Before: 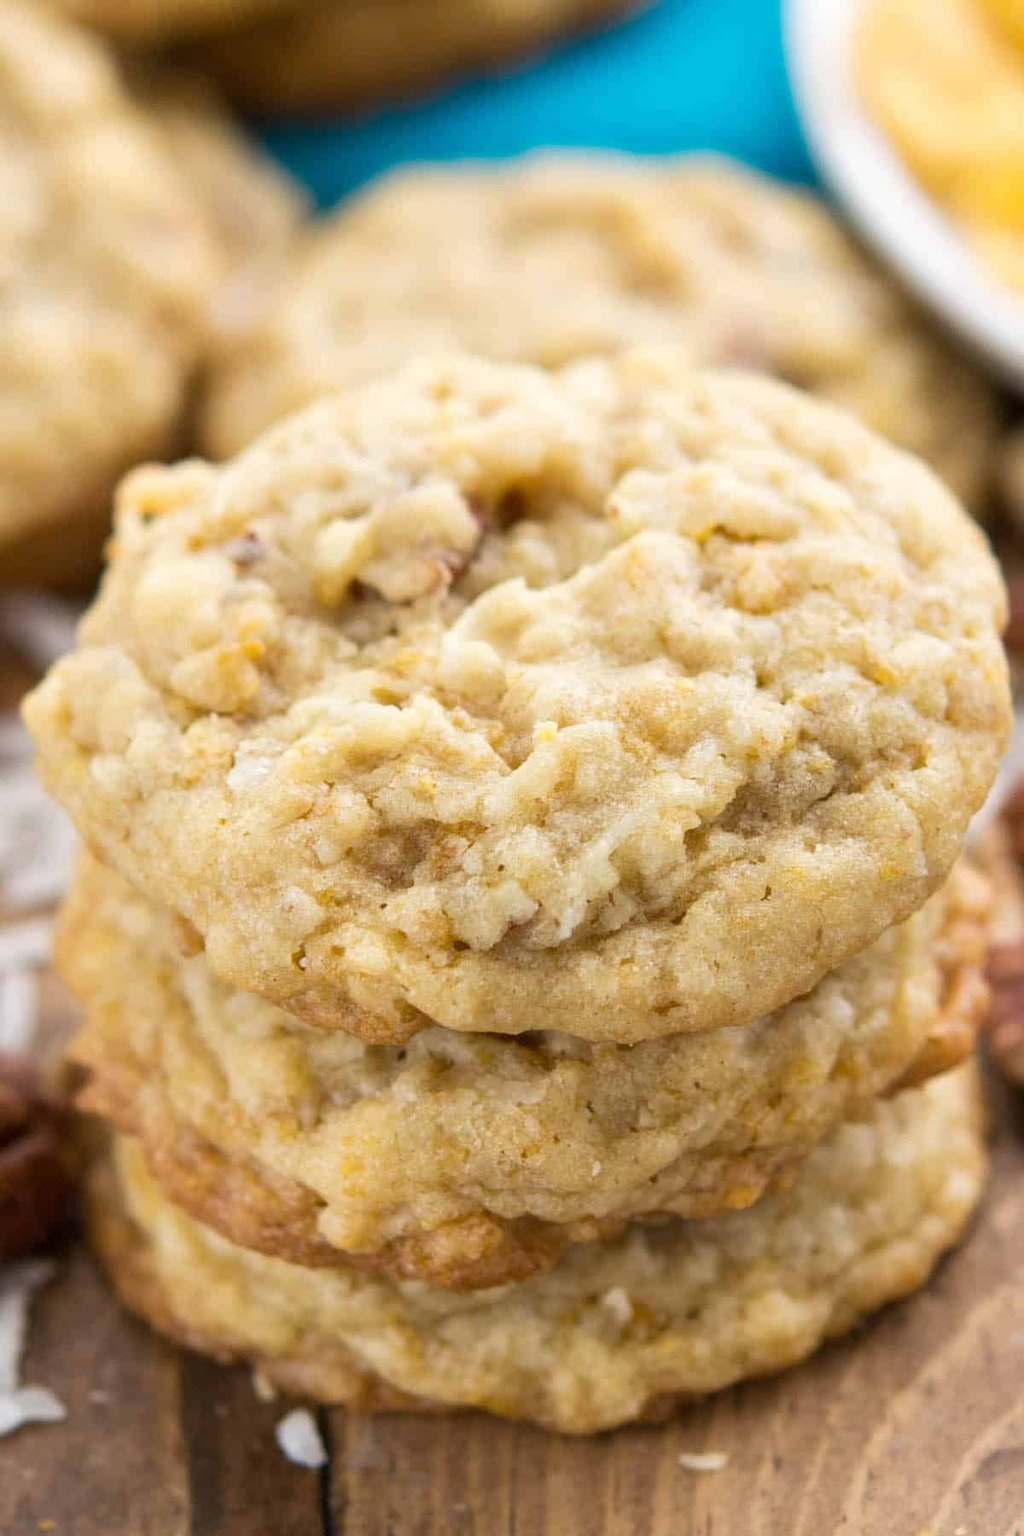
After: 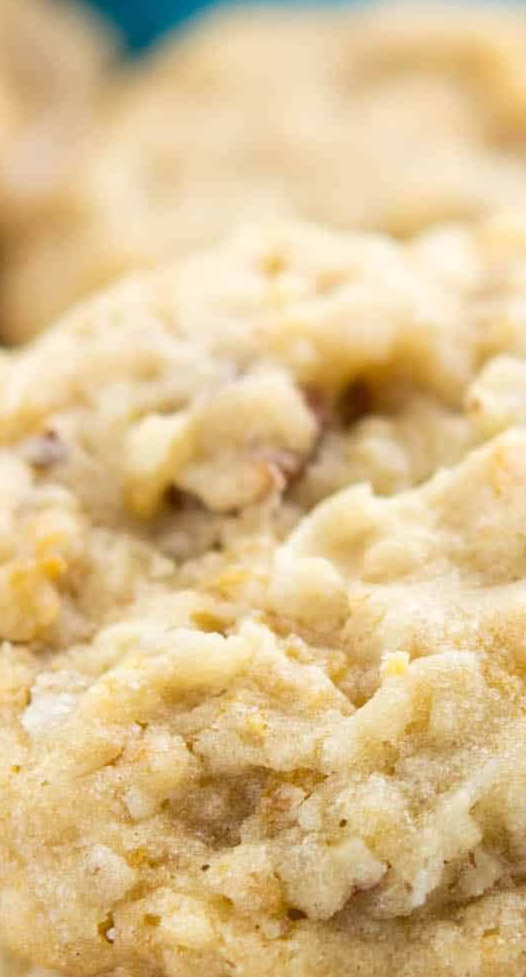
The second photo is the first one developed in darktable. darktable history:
crop: left 20.394%, top 10.824%, right 35.727%, bottom 34.856%
